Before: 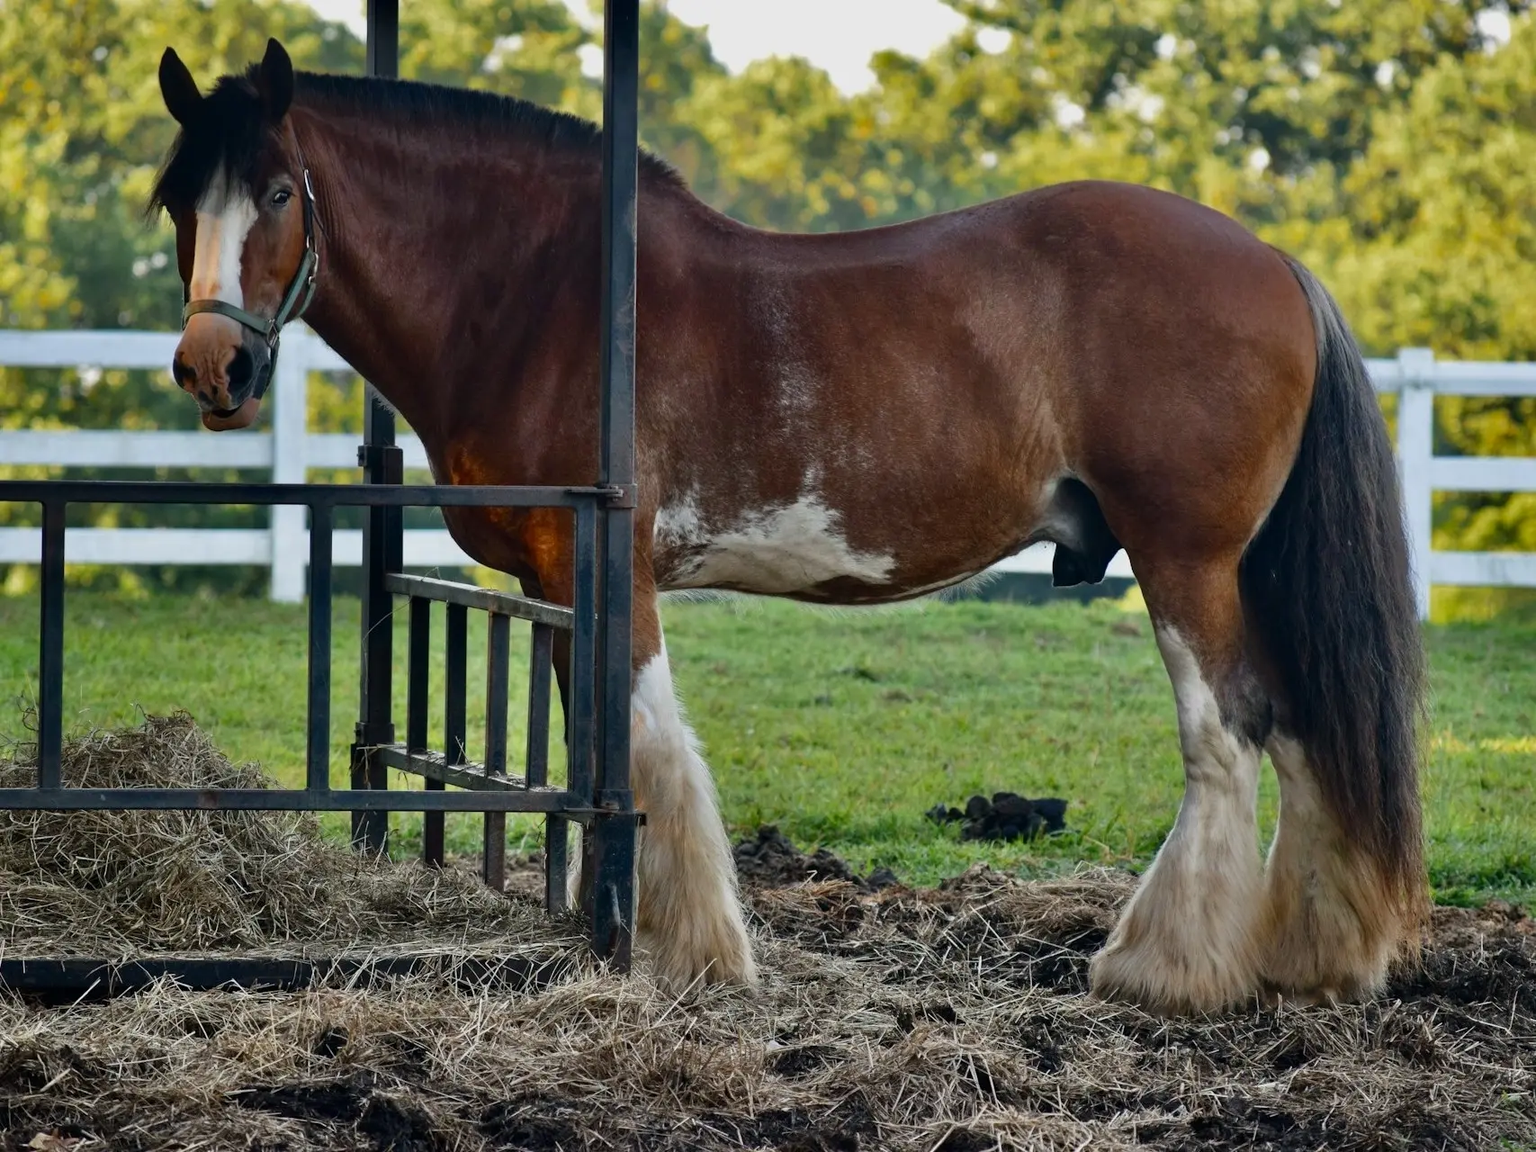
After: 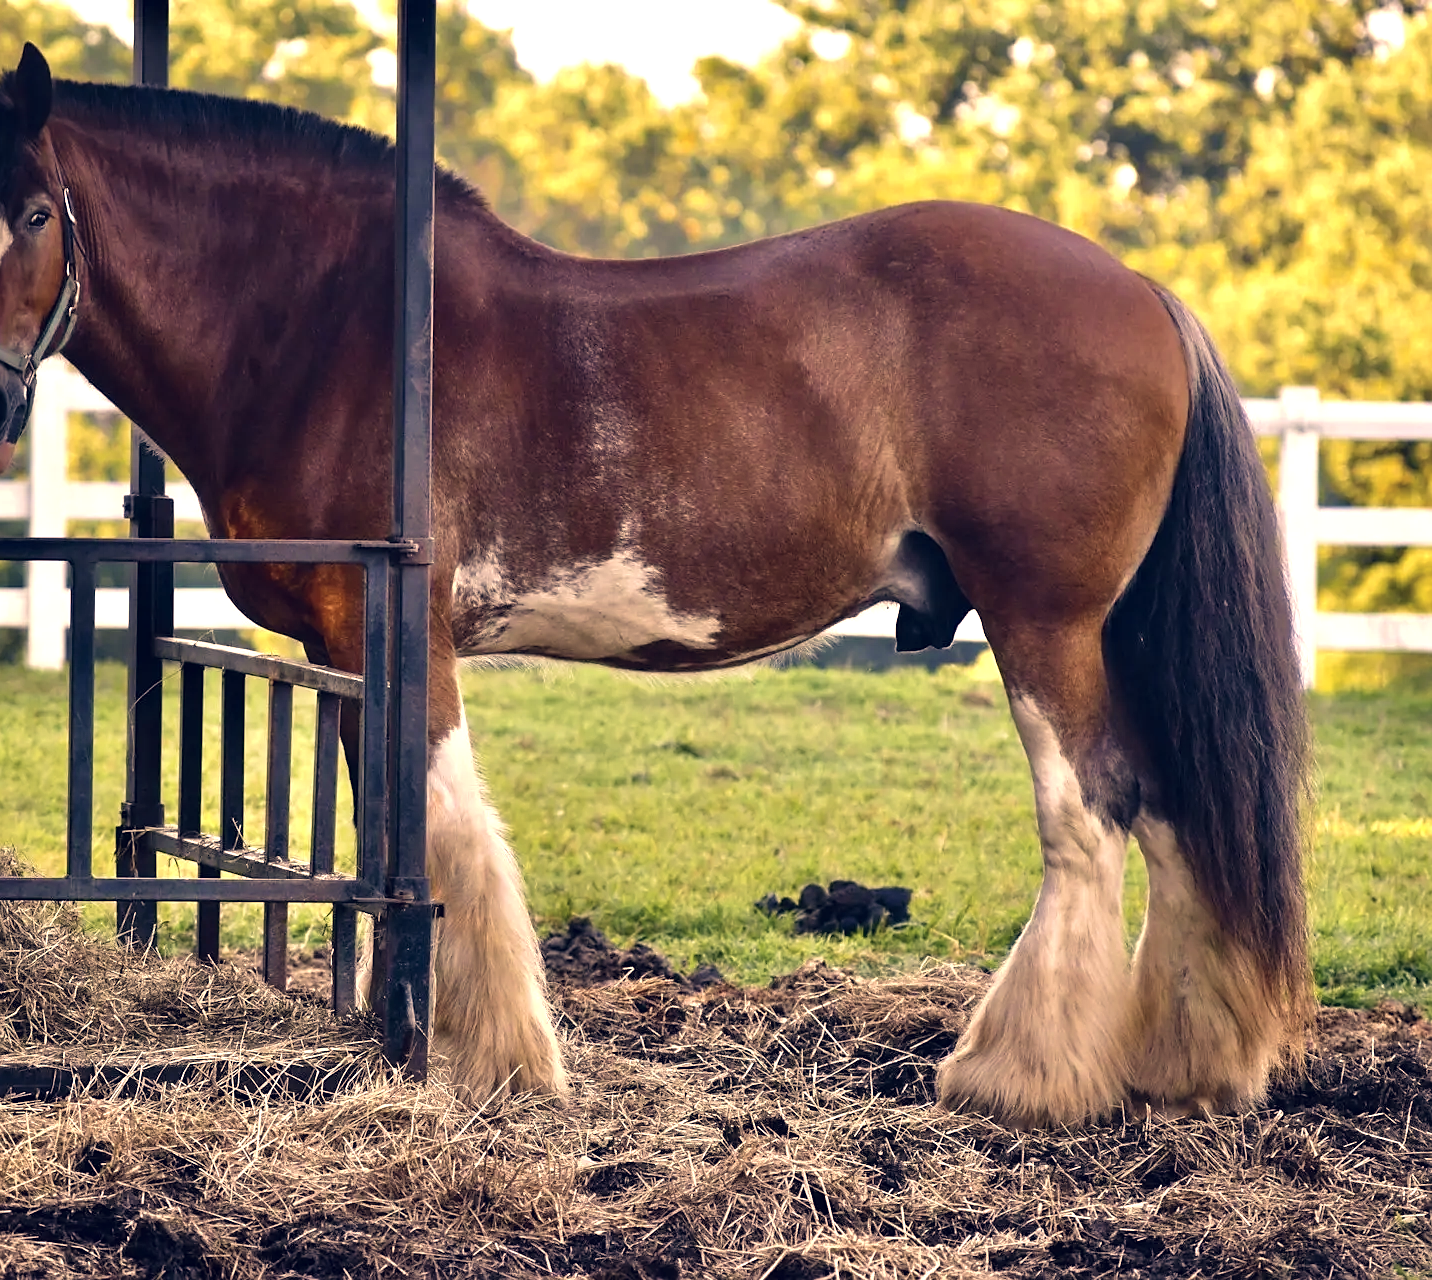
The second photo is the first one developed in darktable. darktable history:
crop: left 16.054%
levels: levels [0, 0.498, 0.996]
velvia: on, module defaults
sharpen: radius 1.432, amount 0.415, threshold 1.177
tone equalizer: -8 EV -0.392 EV, -7 EV -0.393 EV, -6 EV -0.342 EV, -5 EV -0.237 EV, -3 EV 0.212 EV, -2 EV 0.335 EV, -1 EV 0.406 EV, +0 EV 0.442 EV
exposure: black level correction 0, exposure 0.498 EV, compensate highlight preservation false
color correction: highlights a* 19.55, highlights b* 27.91, shadows a* 3.34, shadows b* -17.01, saturation 0.737
